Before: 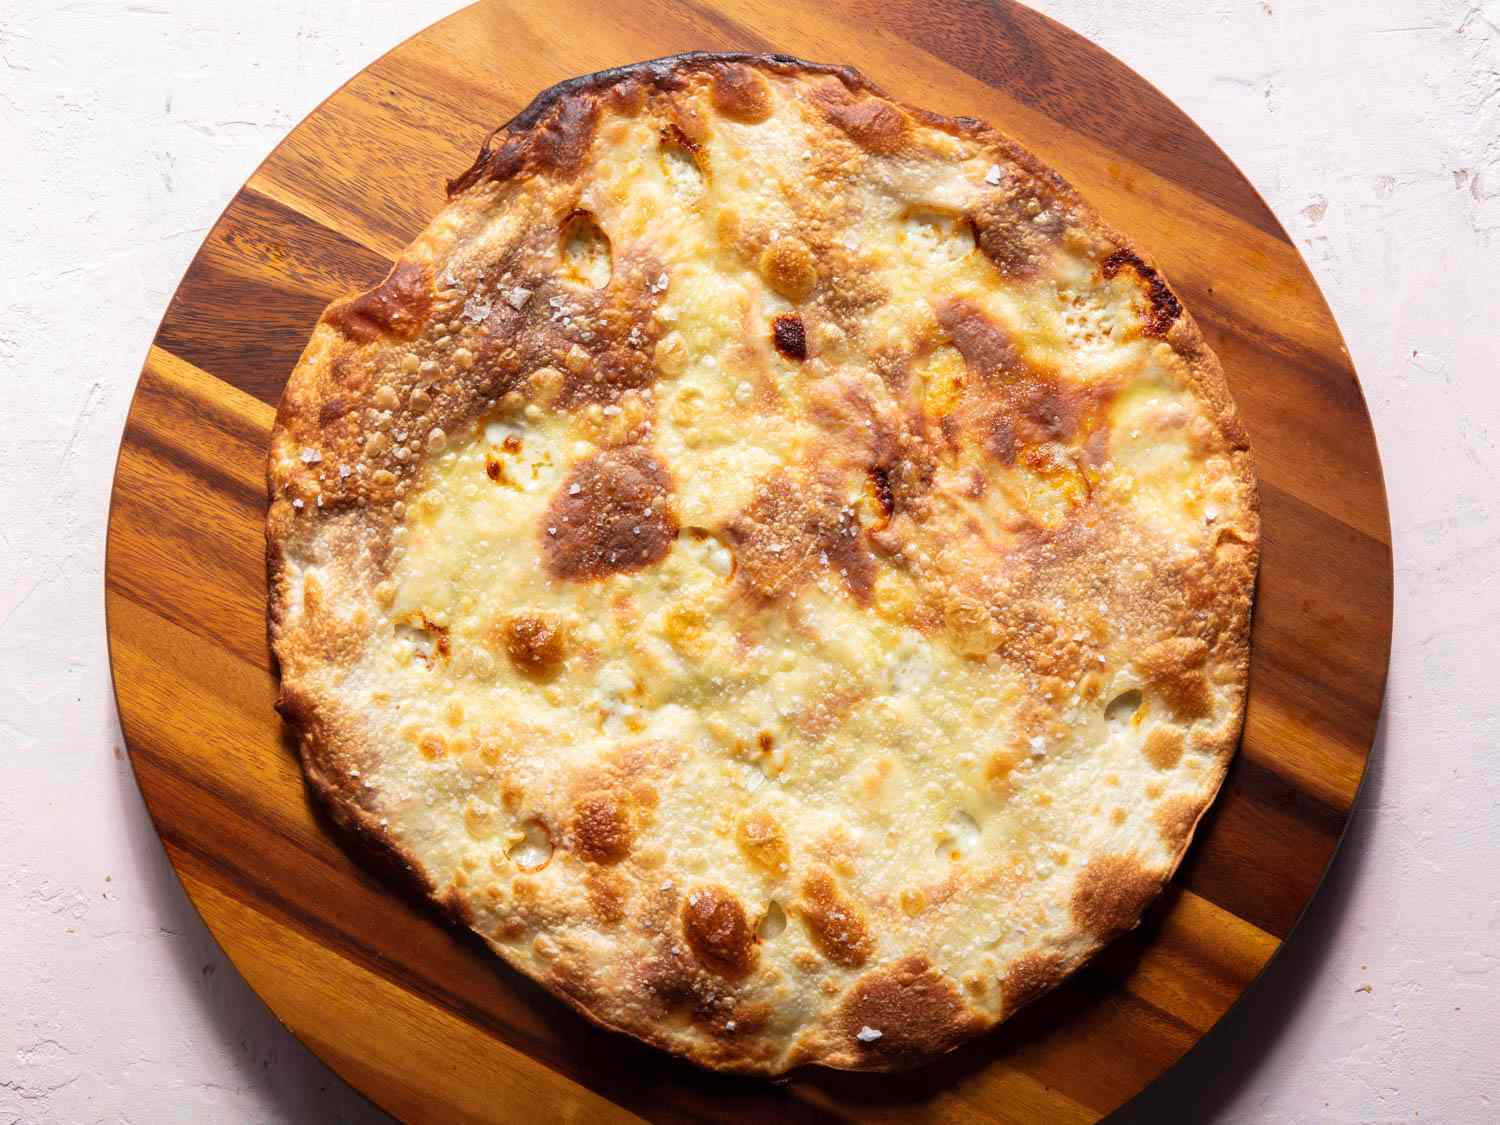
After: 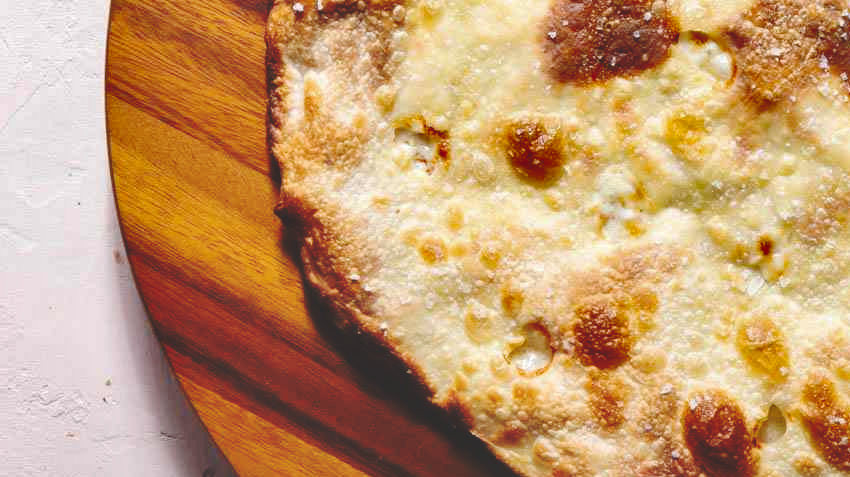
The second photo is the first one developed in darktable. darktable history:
crop: top 44.148%, right 43.285%, bottom 12.934%
shadows and highlights: low approximation 0.01, soften with gaussian
base curve: curves: ch0 [(0, 0.024) (0.055, 0.065) (0.121, 0.166) (0.236, 0.319) (0.693, 0.726) (1, 1)], preserve colors none
